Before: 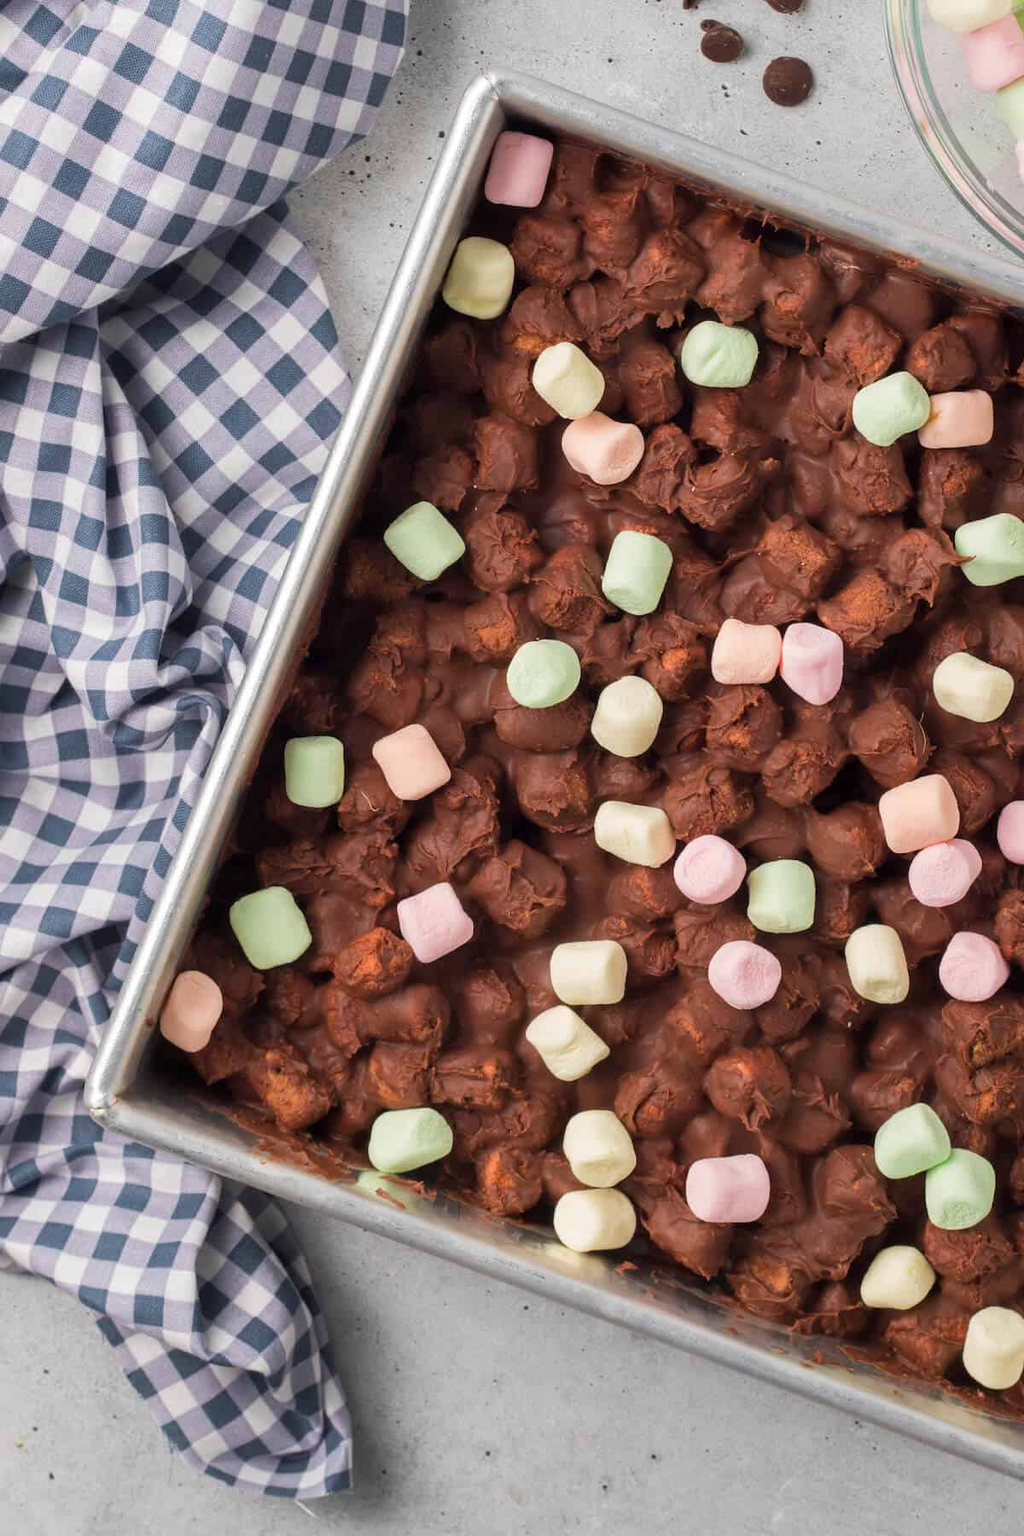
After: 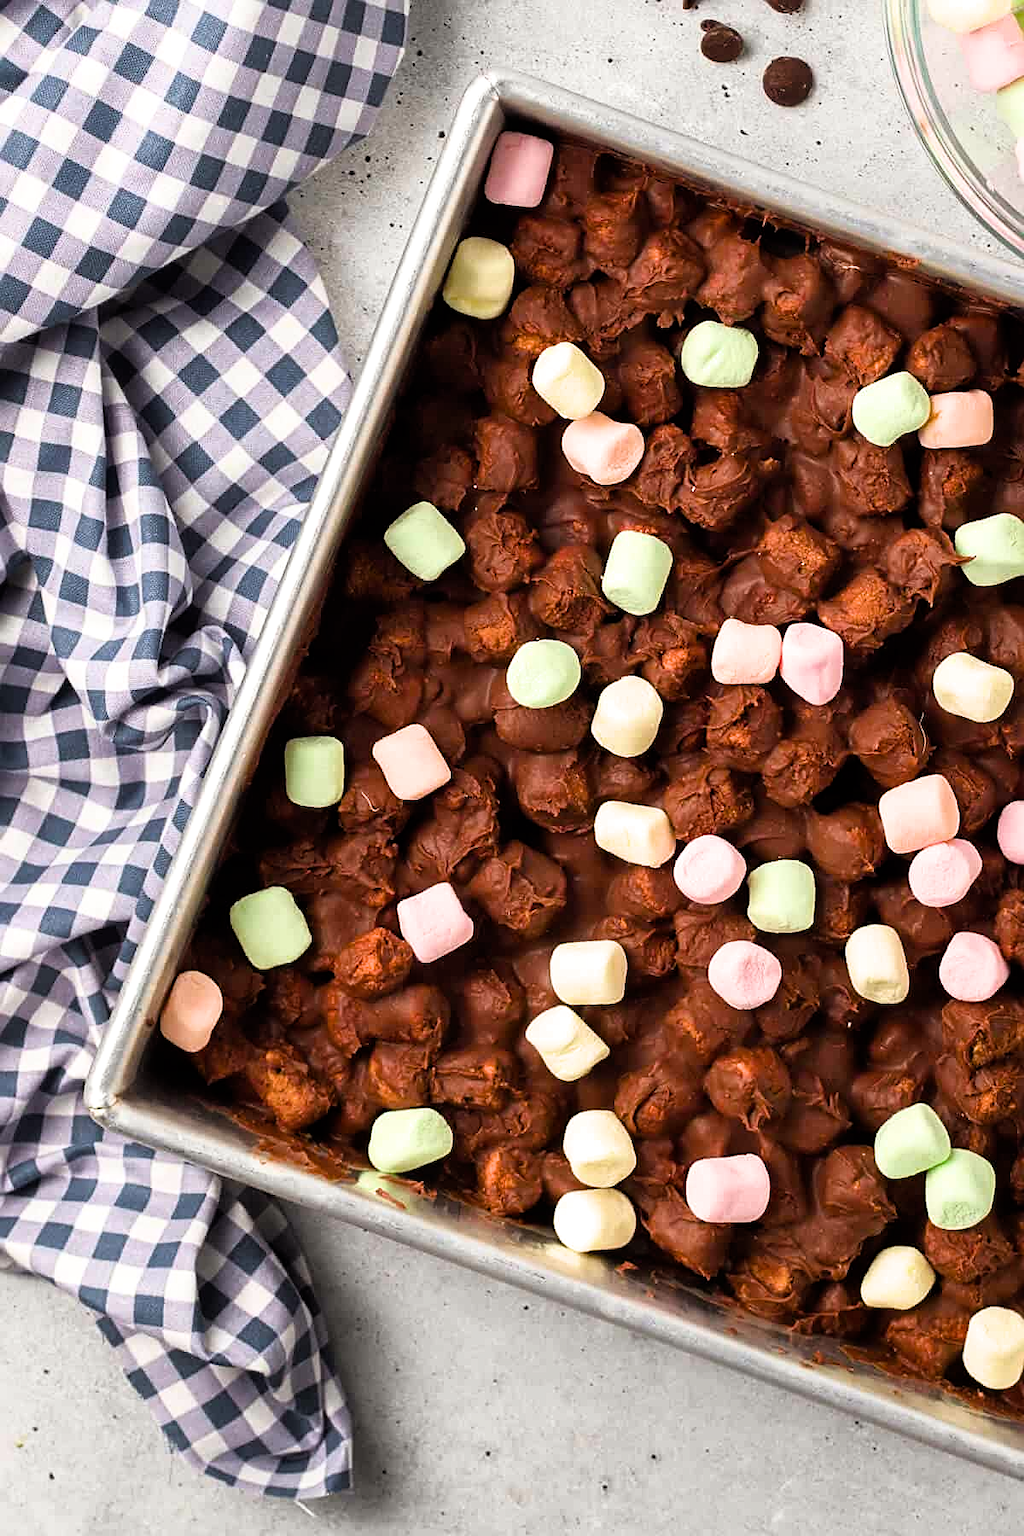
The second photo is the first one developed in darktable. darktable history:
color balance rgb: power › chroma 0.682%, power › hue 60°, perceptual saturation grading › global saturation 30.865%
filmic rgb: black relative exposure -8.03 EV, white relative exposure 2.19 EV, hardness 6.93, iterations of high-quality reconstruction 0
sharpen: on, module defaults
